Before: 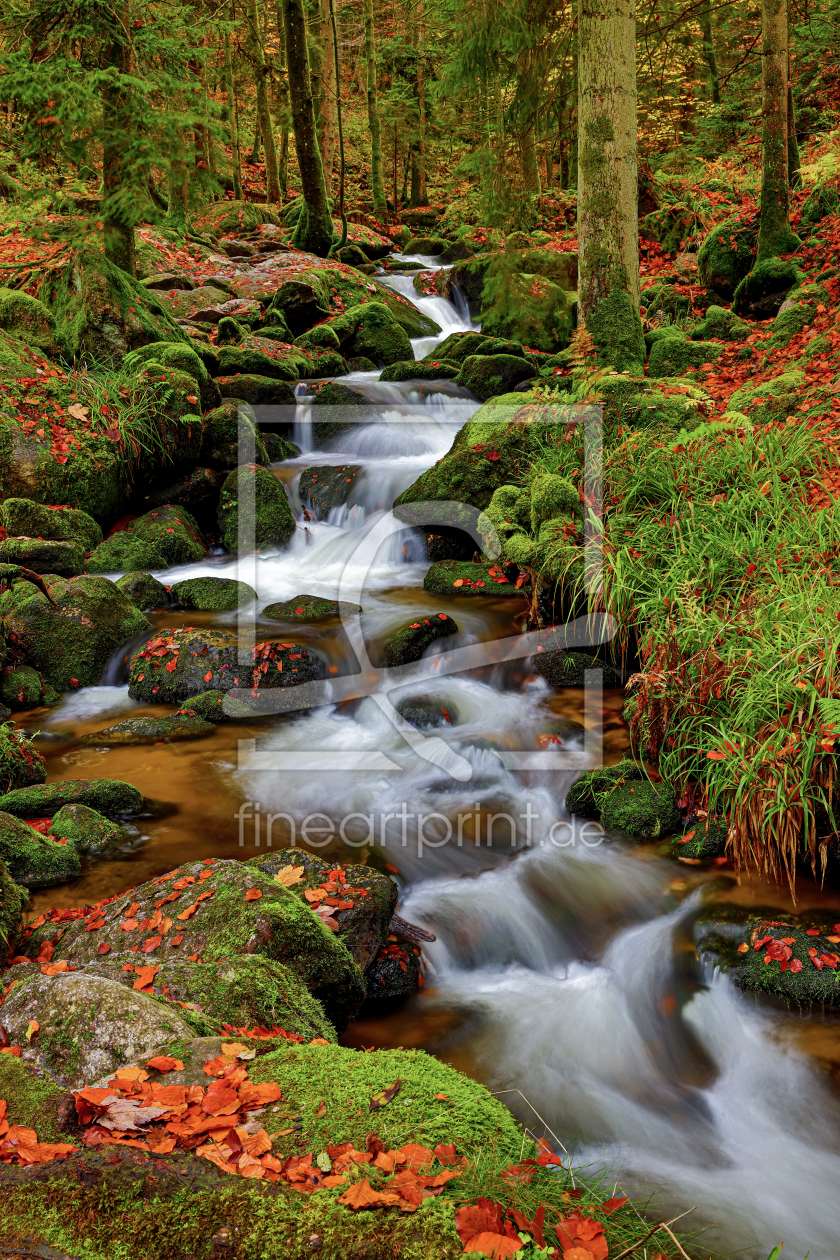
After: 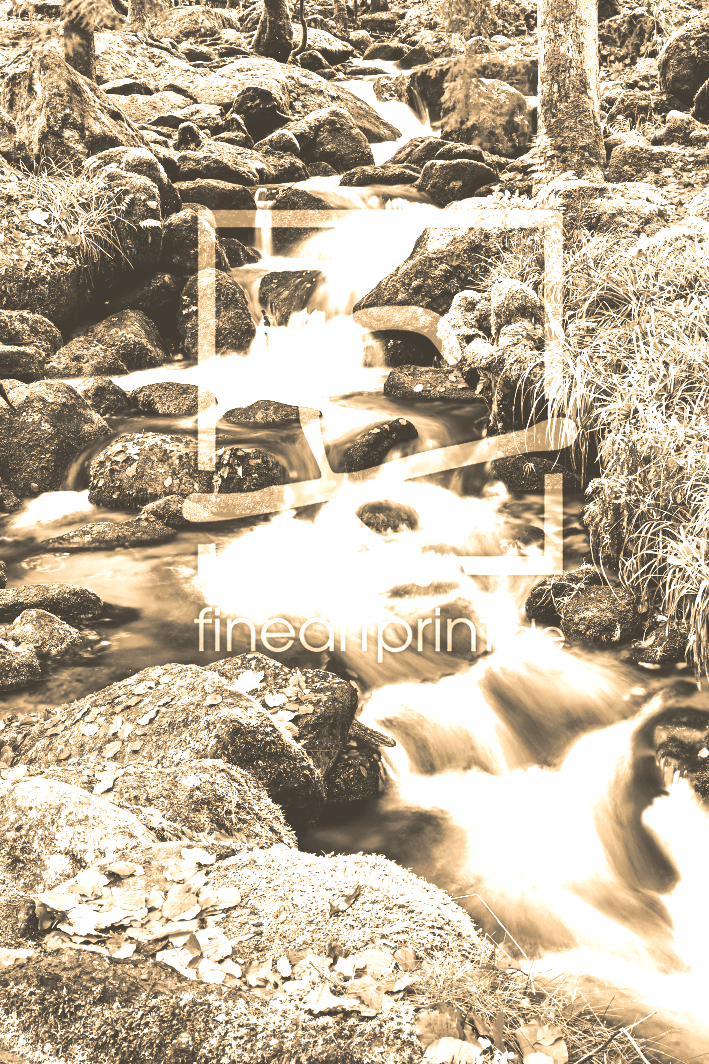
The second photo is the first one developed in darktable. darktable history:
split-toning: shadows › hue 201.6°, shadows › saturation 0.16, highlights › hue 50.4°, highlights › saturation 0.2, balance -49.9
crop and rotate: left 4.842%, top 15.51%, right 10.668%
base curve: curves: ch0 [(0, 0) (0.026, 0.03) (0.109, 0.232) (0.351, 0.748) (0.669, 0.968) (1, 1)], preserve colors none
tone curve: curves: ch0 [(0, 0) (0.227, 0.17) (0.766, 0.774) (1, 1)]; ch1 [(0, 0) (0.114, 0.127) (0.437, 0.452) (0.498, 0.495) (0.579, 0.602) (1, 1)]; ch2 [(0, 0) (0.233, 0.259) (0.493, 0.492) (0.568, 0.596) (1, 1)], color space Lab, independent channels, preserve colors none
haze removal: strength 0.02, distance 0.25, compatibility mode true, adaptive false
colorize: hue 28.8°, source mix 100%
